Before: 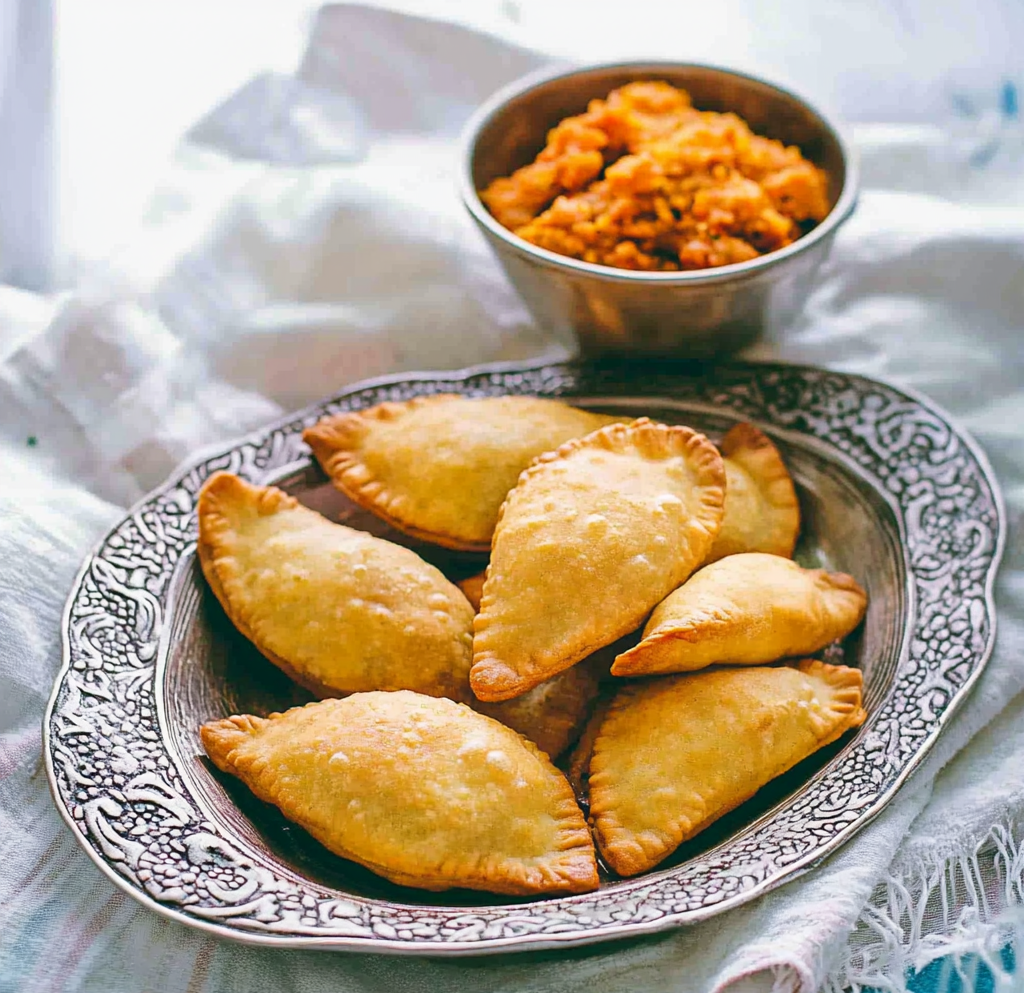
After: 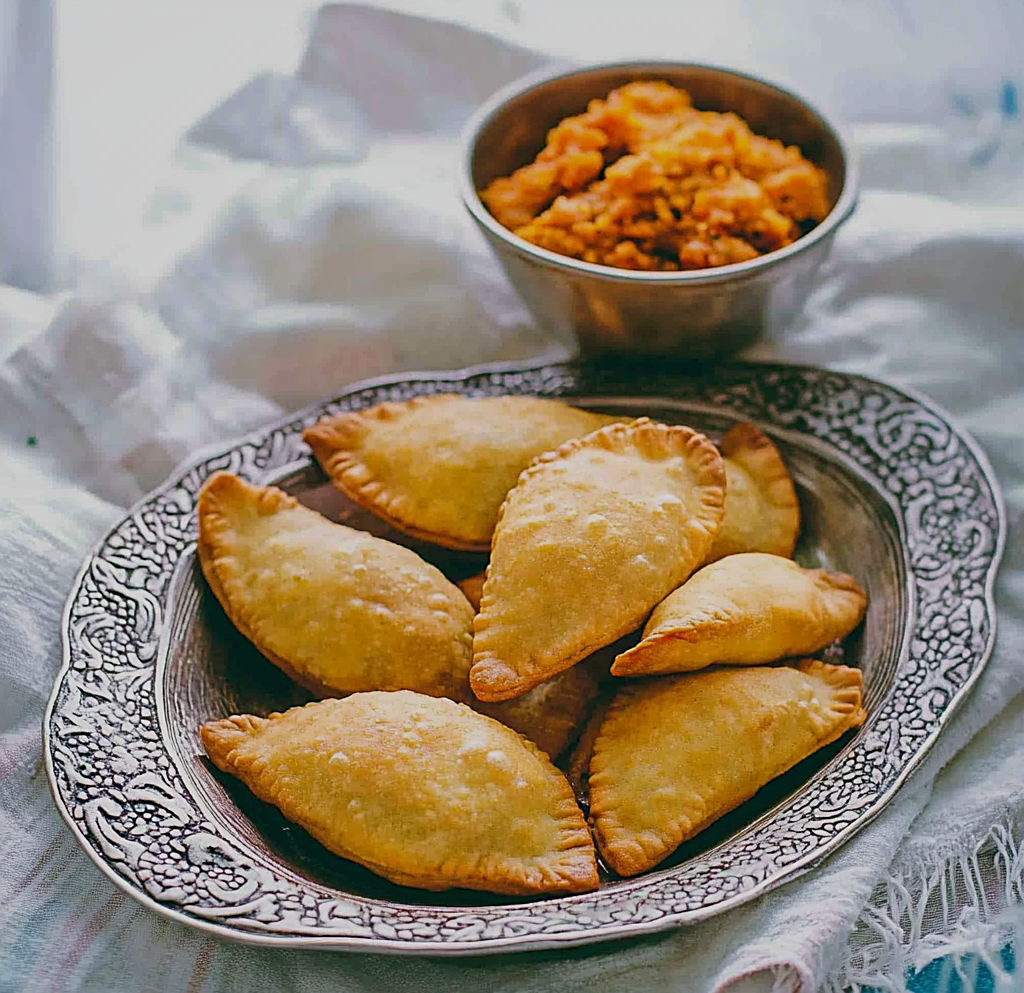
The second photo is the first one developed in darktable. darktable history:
shadows and highlights: shadows 25.01, highlights -25.2
exposure: exposure -0.546 EV, compensate highlight preservation false
sharpen: on, module defaults
